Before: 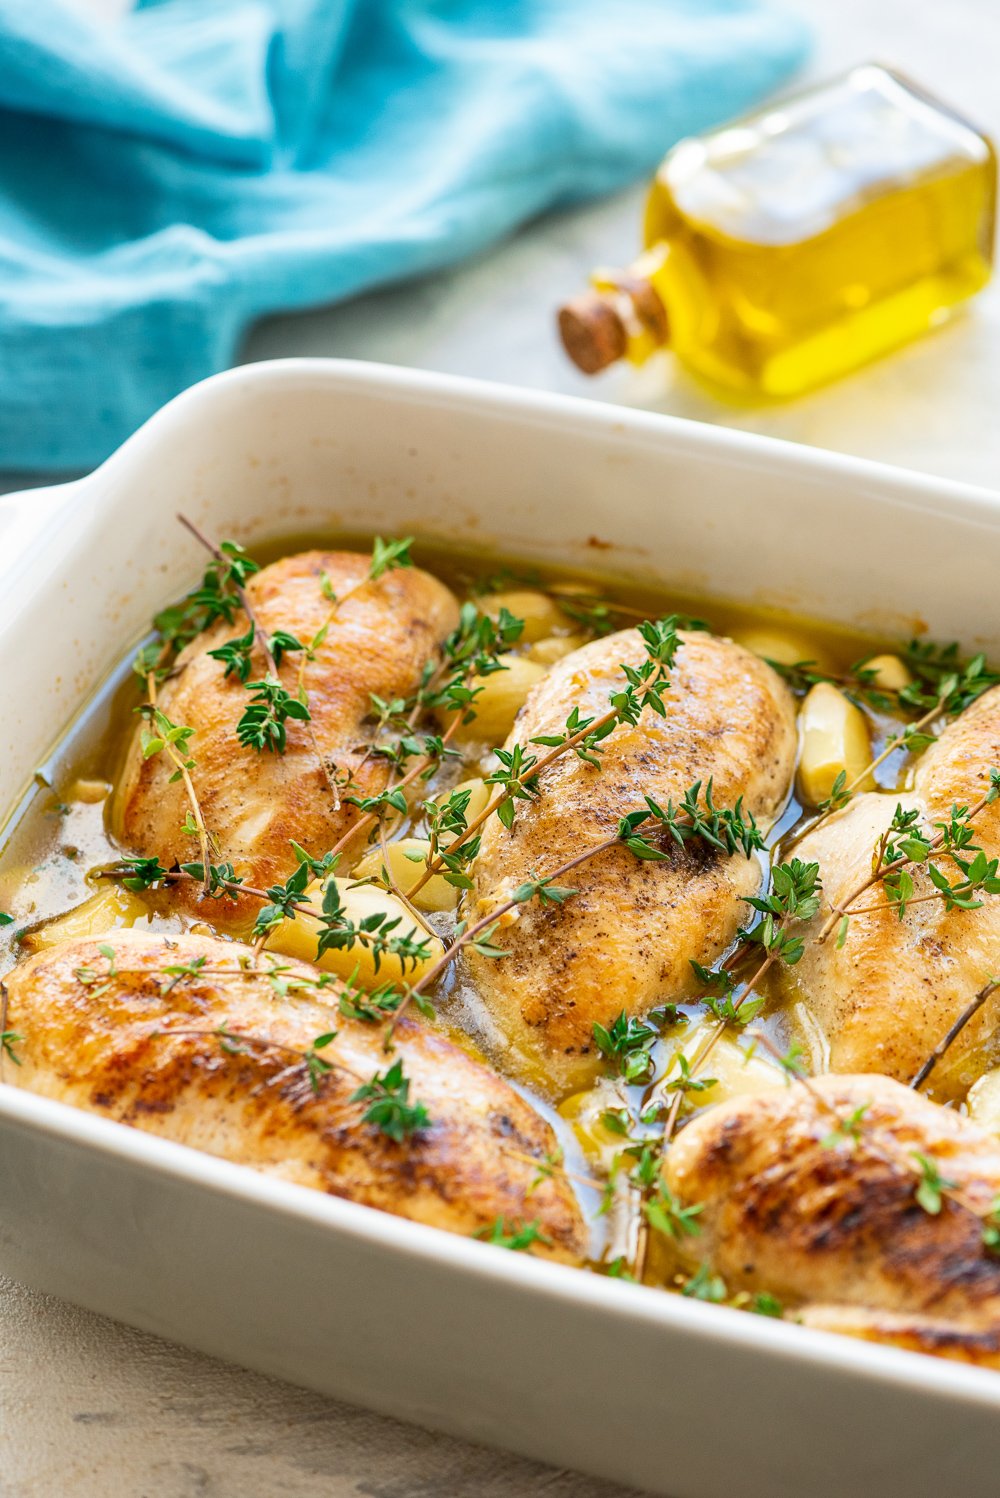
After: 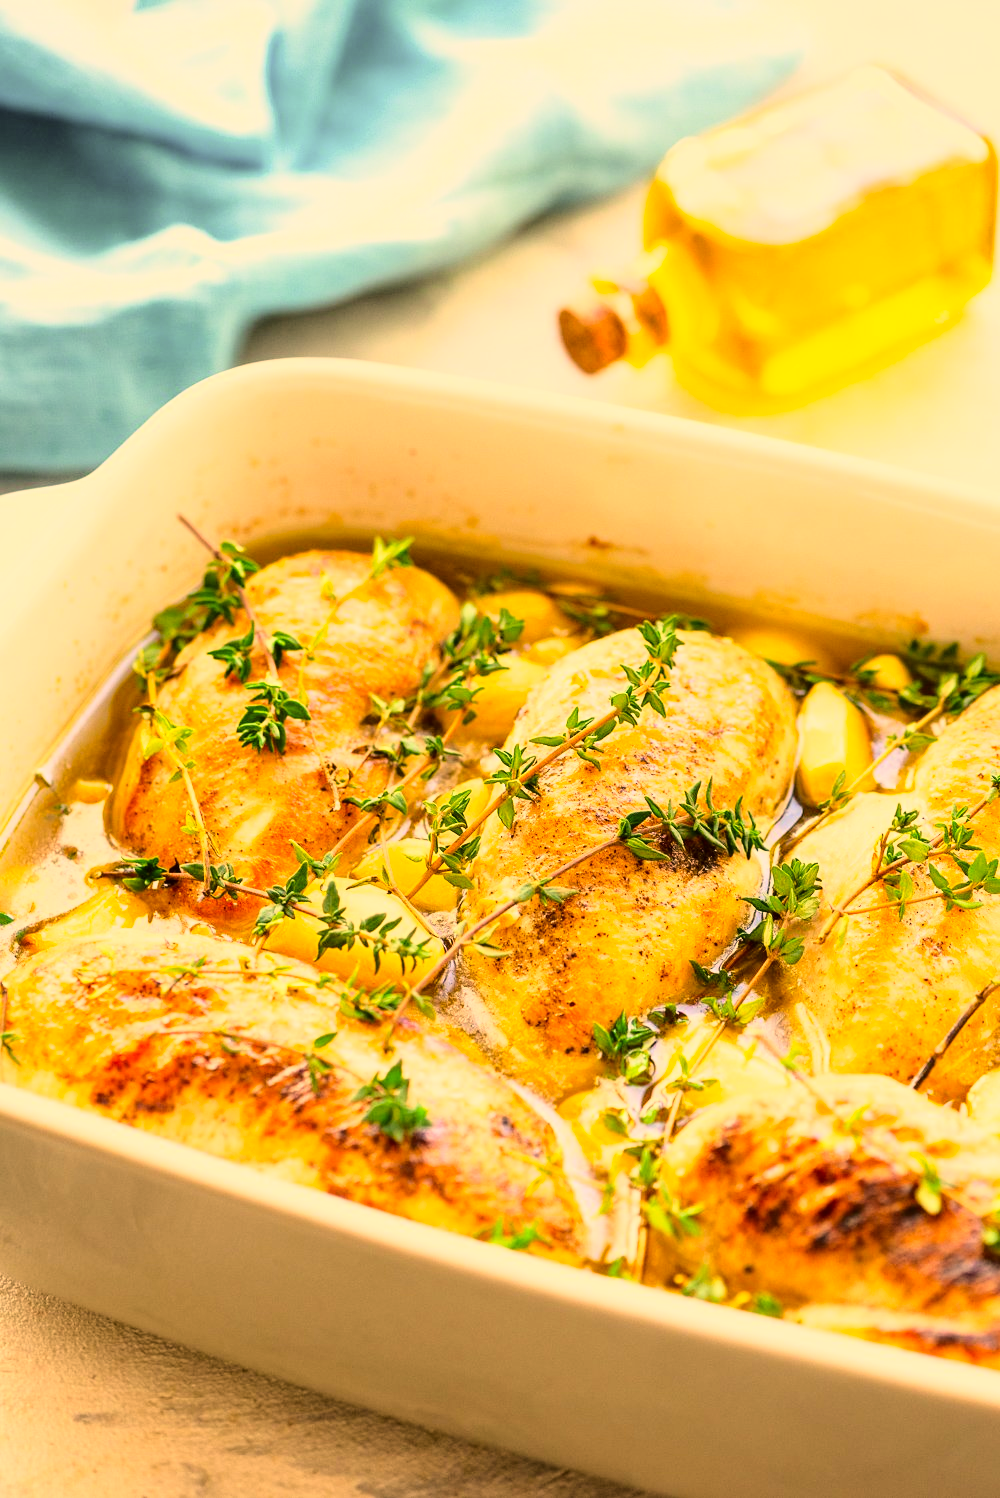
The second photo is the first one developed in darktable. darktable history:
color correction: highlights a* 17.94, highlights b* 35.39, shadows a* 1.48, shadows b* 6.42, saturation 1.01
base curve: curves: ch0 [(0, 0) (0.028, 0.03) (0.121, 0.232) (0.46, 0.748) (0.859, 0.968) (1, 1)]
